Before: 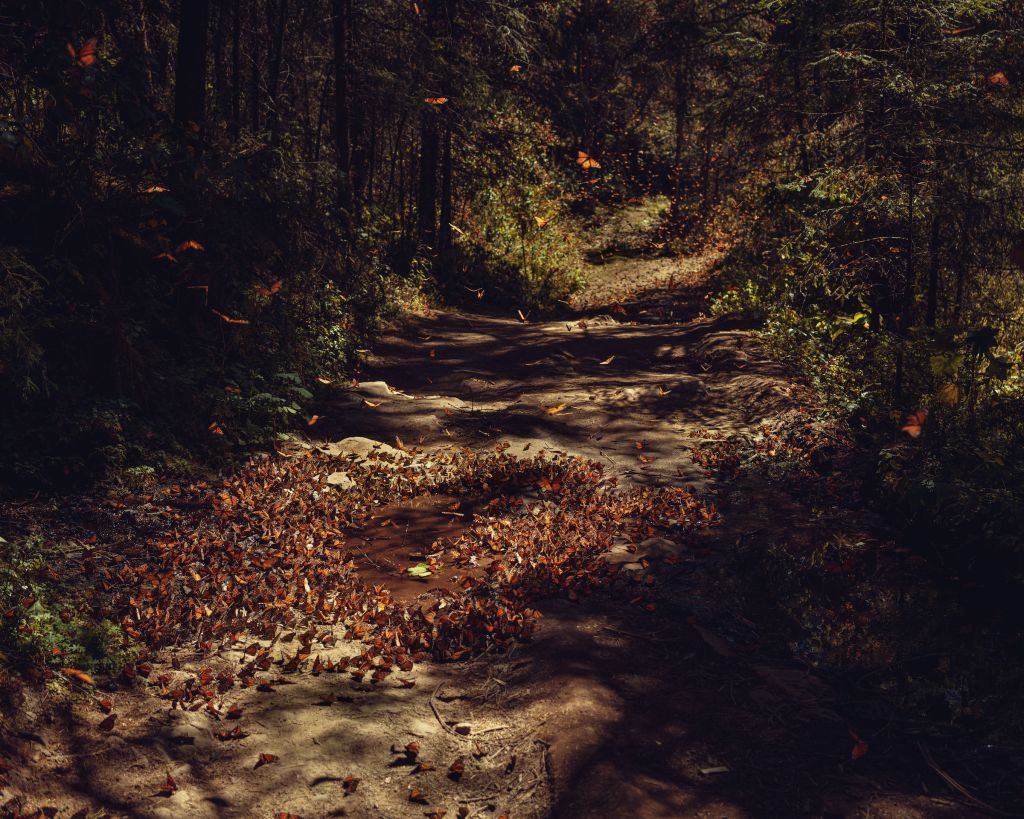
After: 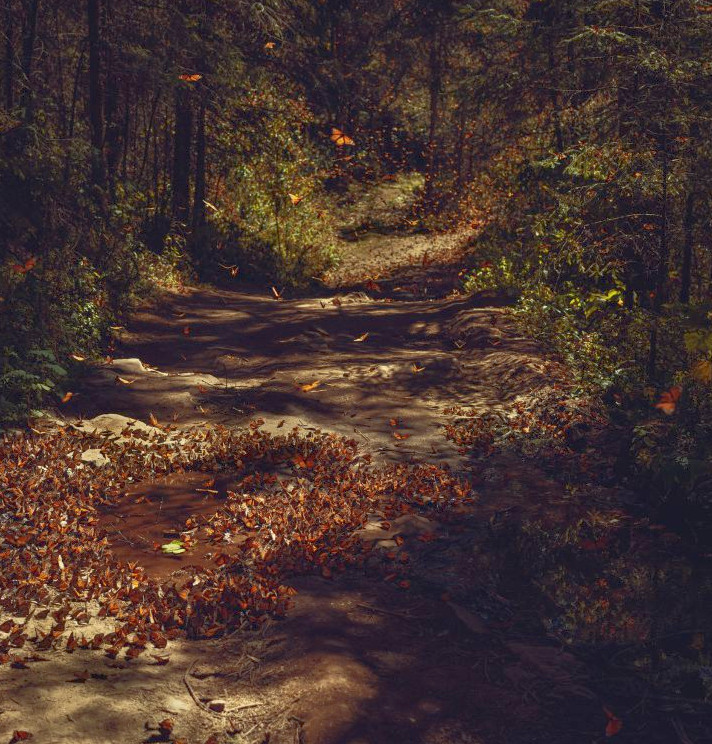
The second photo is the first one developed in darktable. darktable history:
rgb curve: curves: ch0 [(0, 0) (0.072, 0.166) (0.217, 0.293) (0.414, 0.42) (1, 1)], compensate middle gray true, preserve colors basic power
crop and rotate: left 24.034%, top 2.838%, right 6.406%, bottom 6.299%
